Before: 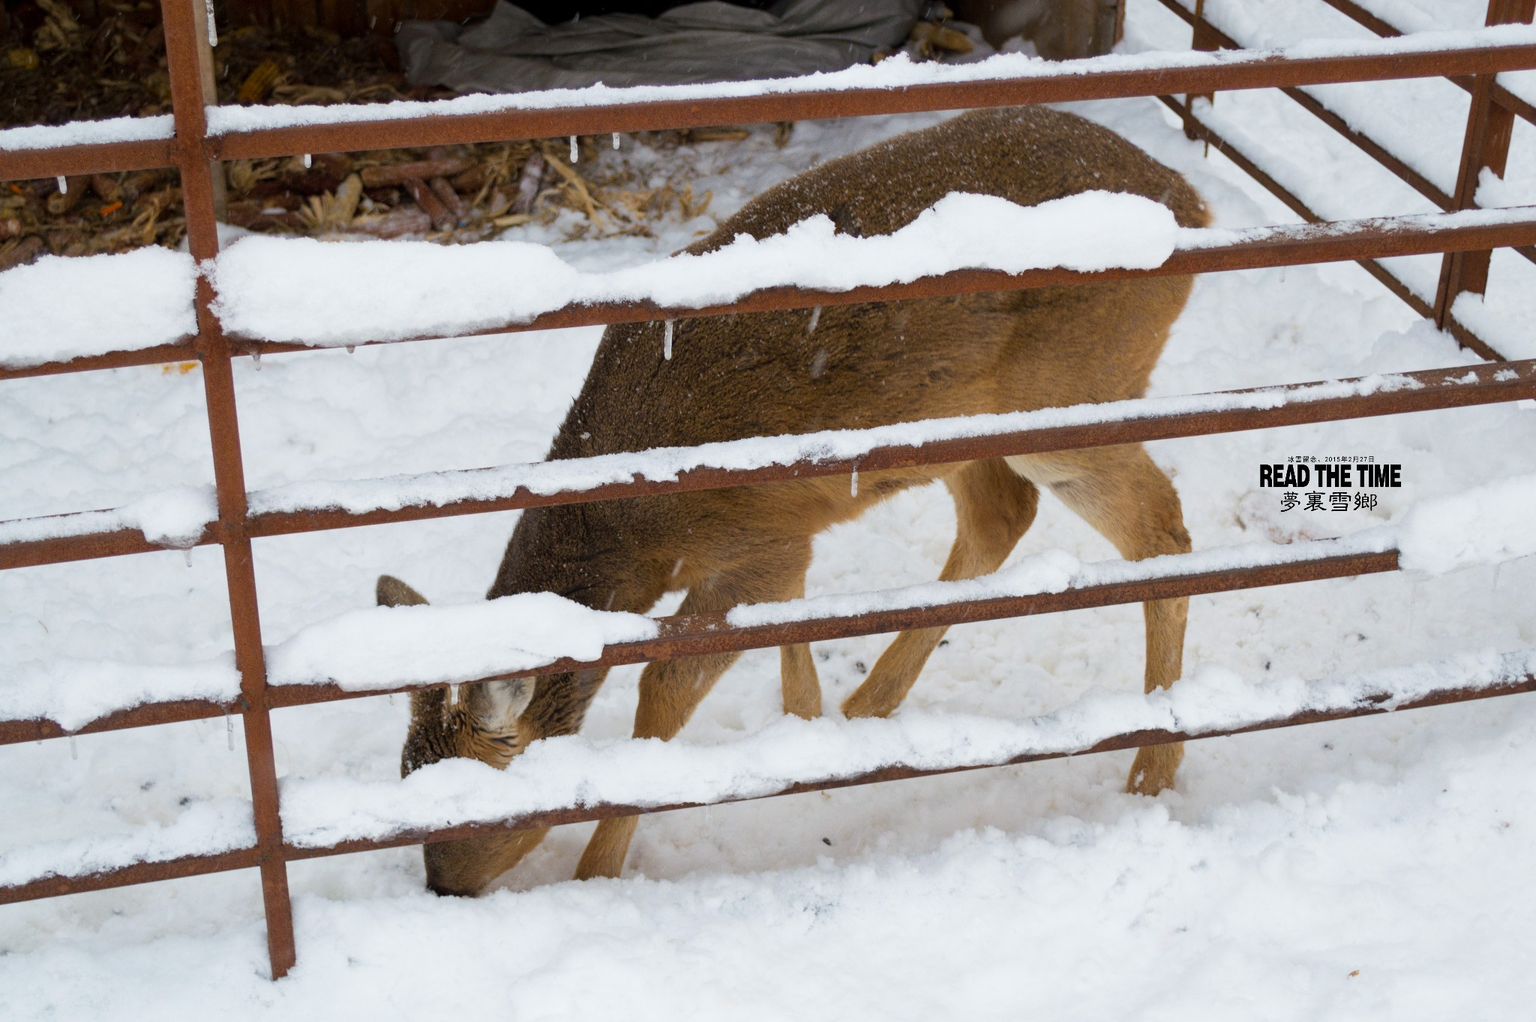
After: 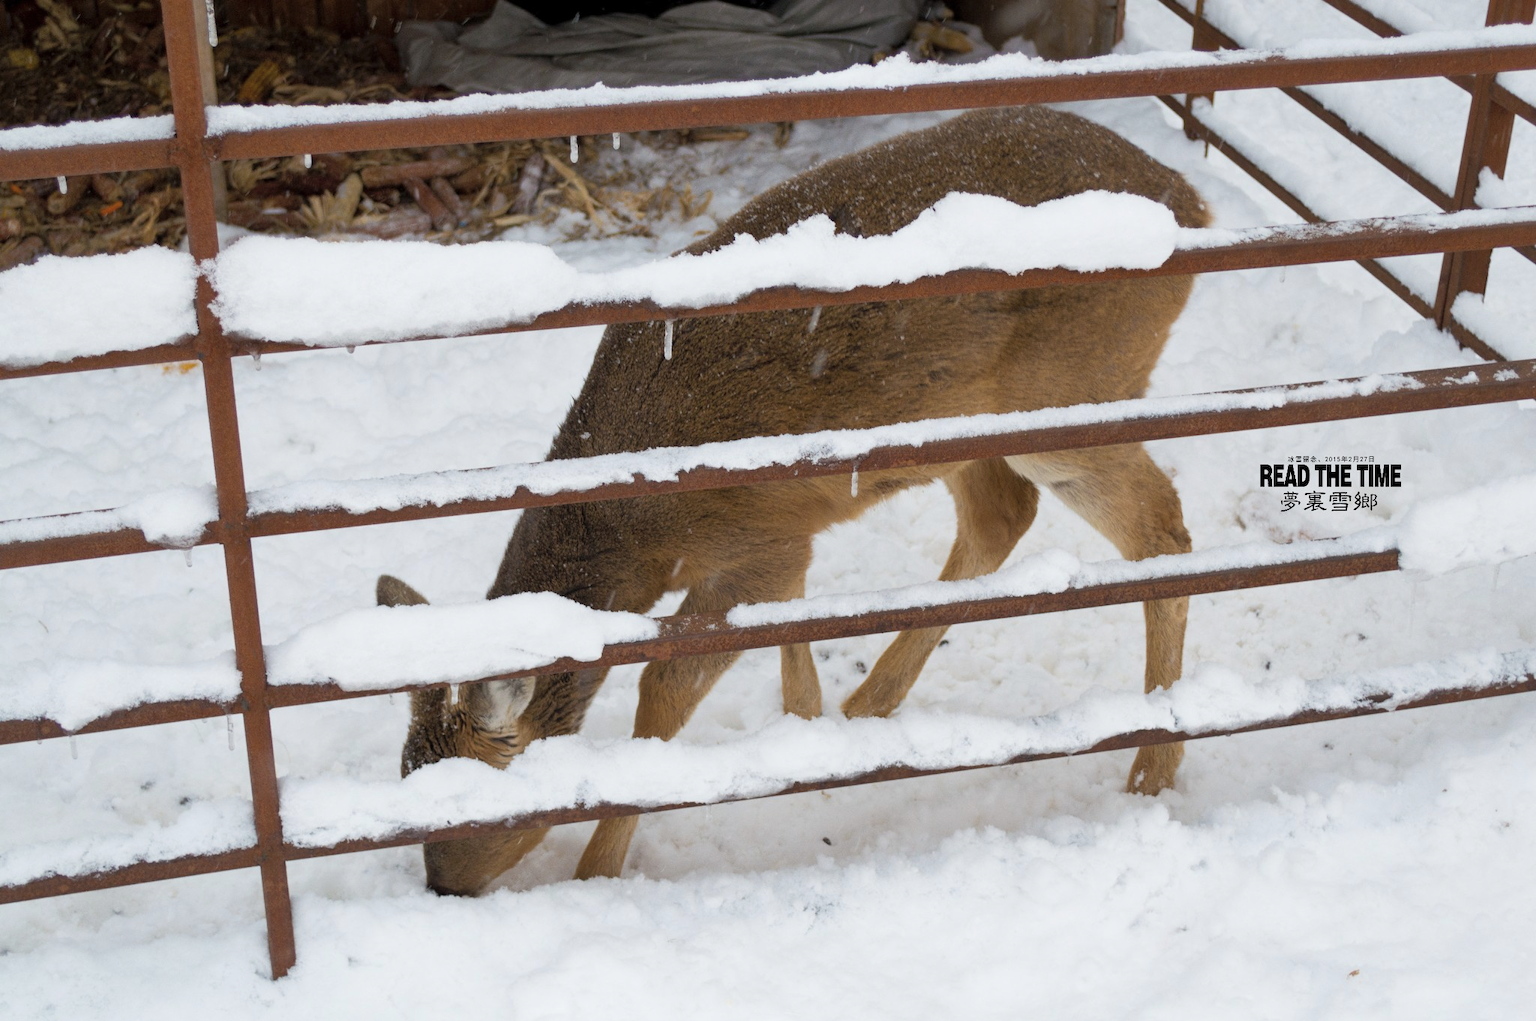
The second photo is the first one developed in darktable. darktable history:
color correction: saturation 0.85
shadows and highlights: shadows 43.06, highlights 6.94
